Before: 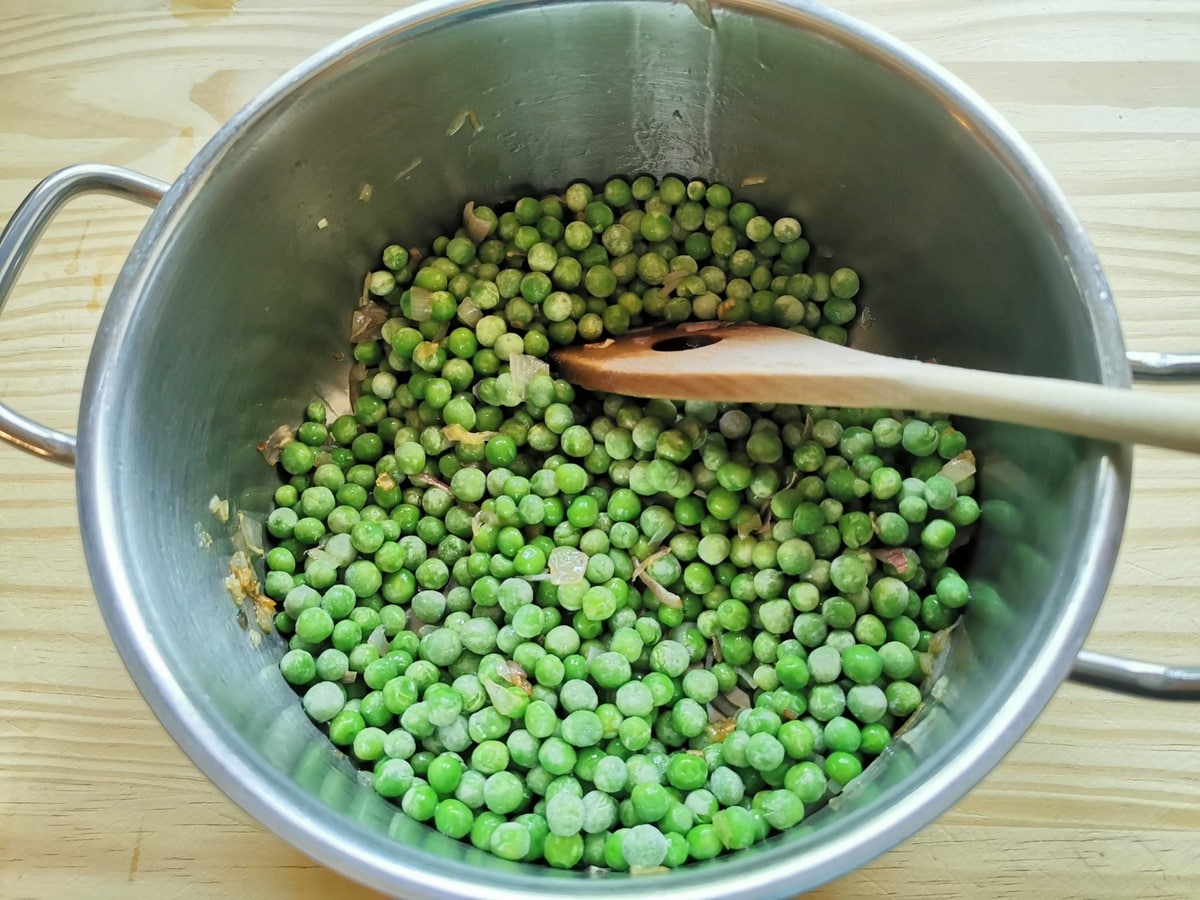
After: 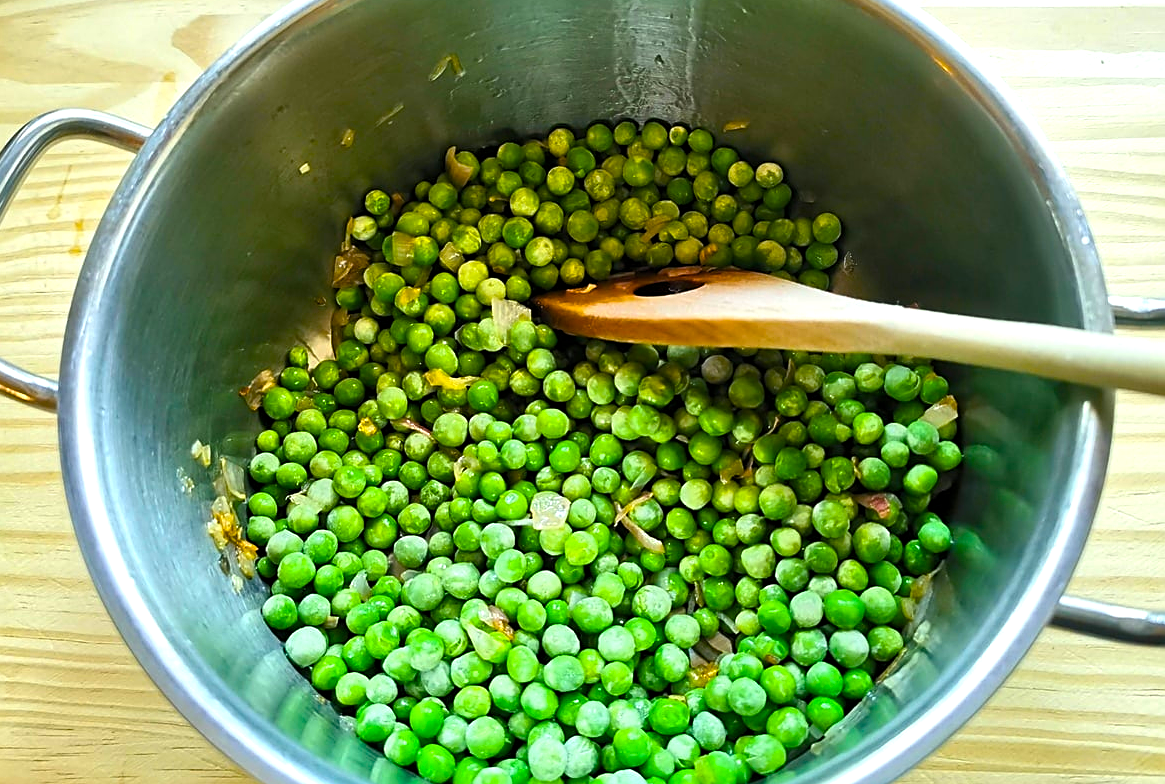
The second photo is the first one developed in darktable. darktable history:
color balance rgb: linear chroma grading › global chroma 9%, perceptual saturation grading › global saturation 36%, perceptual saturation grading › shadows 35%, perceptual brilliance grading › global brilliance 15%, perceptual brilliance grading › shadows -35%, global vibrance 15%
sharpen: on, module defaults
crop: left 1.507%, top 6.147%, right 1.379%, bottom 6.637%
